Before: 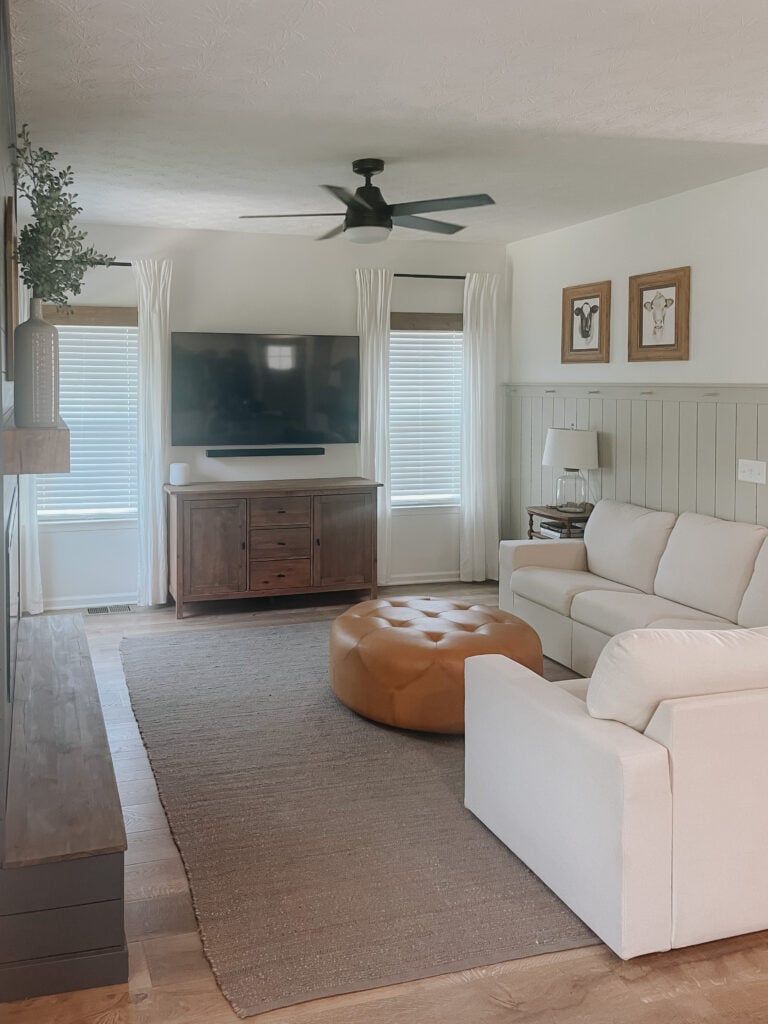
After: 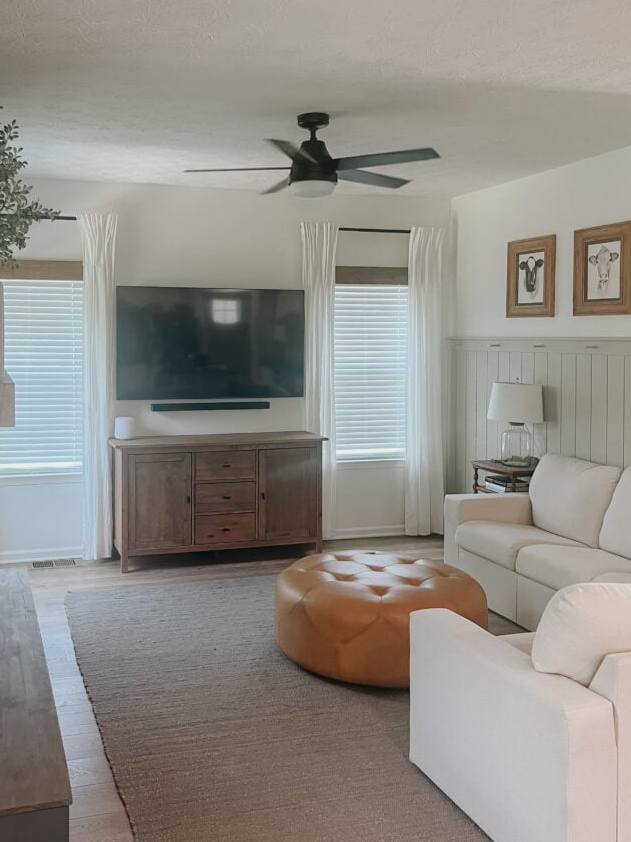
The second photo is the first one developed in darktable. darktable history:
filmic rgb: black relative exposure -16 EV, white relative exposure 2.93 EV, hardness 10.04, color science v6 (2022)
crop and rotate: left 7.196%, top 4.574%, right 10.605%, bottom 13.178%
